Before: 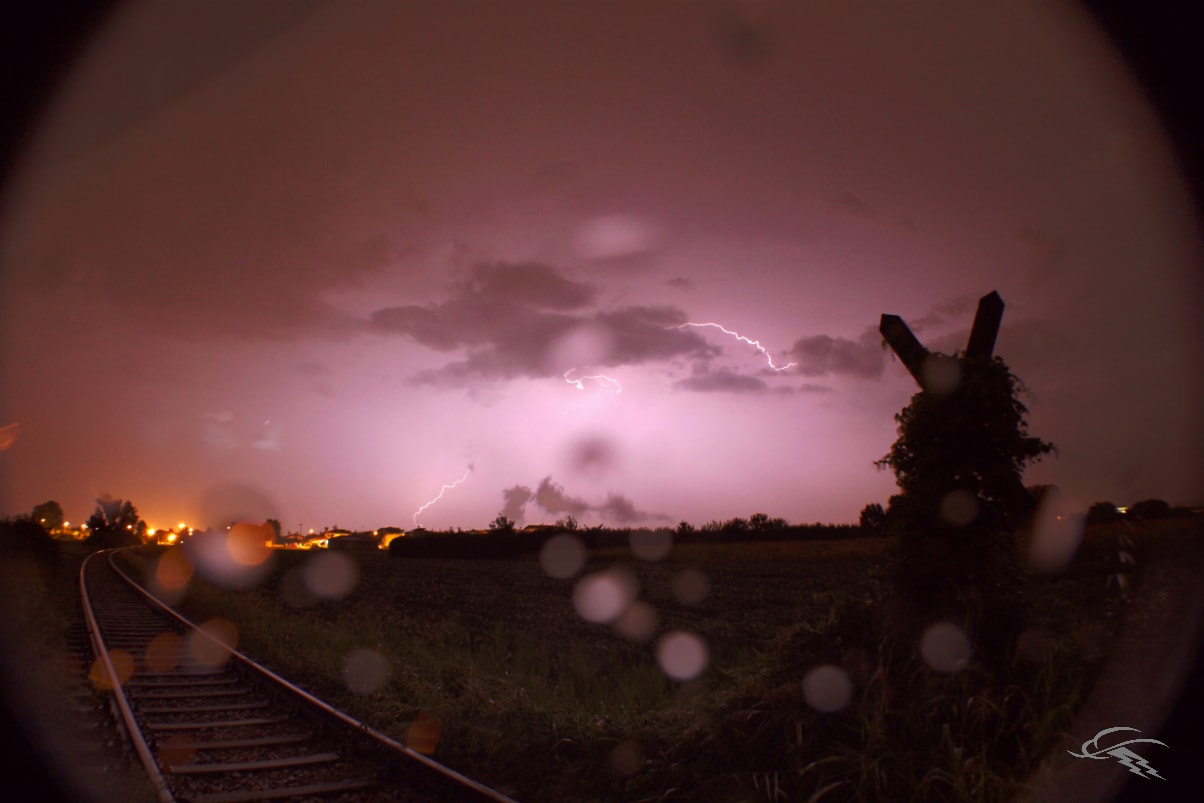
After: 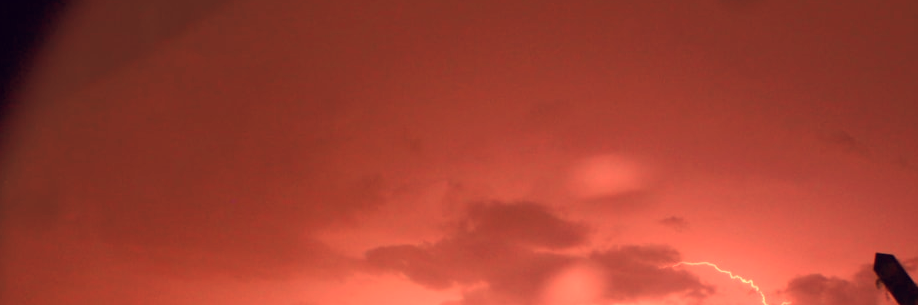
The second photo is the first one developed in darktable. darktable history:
color balance rgb: shadows lift › hue 87.51°, highlights gain › chroma 1.62%, highlights gain › hue 55.1°, global offset › chroma 0.06%, global offset › hue 253.66°, linear chroma grading › global chroma 0.5%
crop: left 0.579%, top 7.627%, right 23.167%, bottom 54.275%
white balance: red 1.467, blue 0.684
